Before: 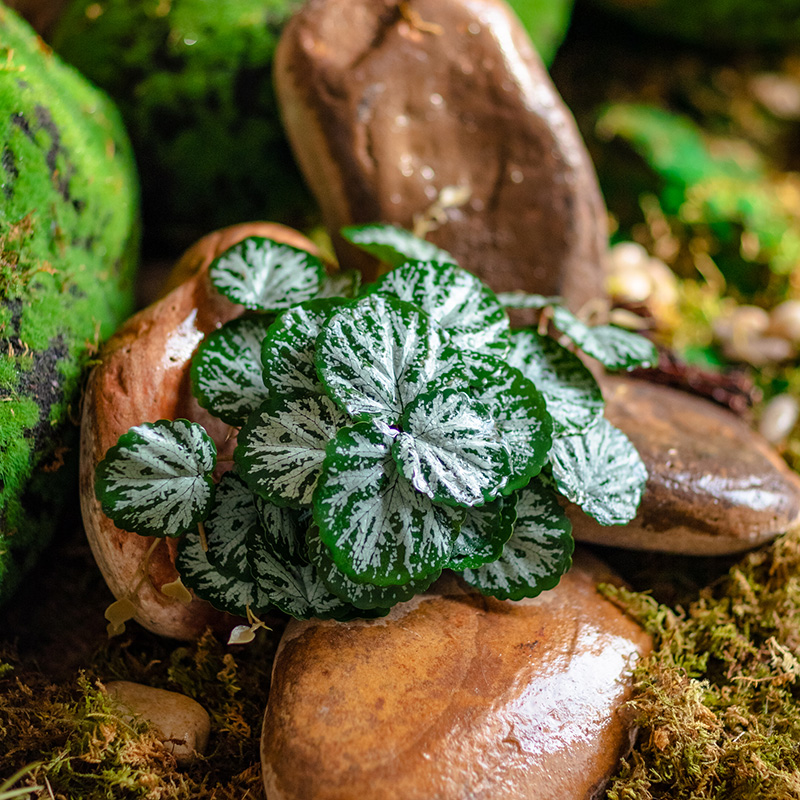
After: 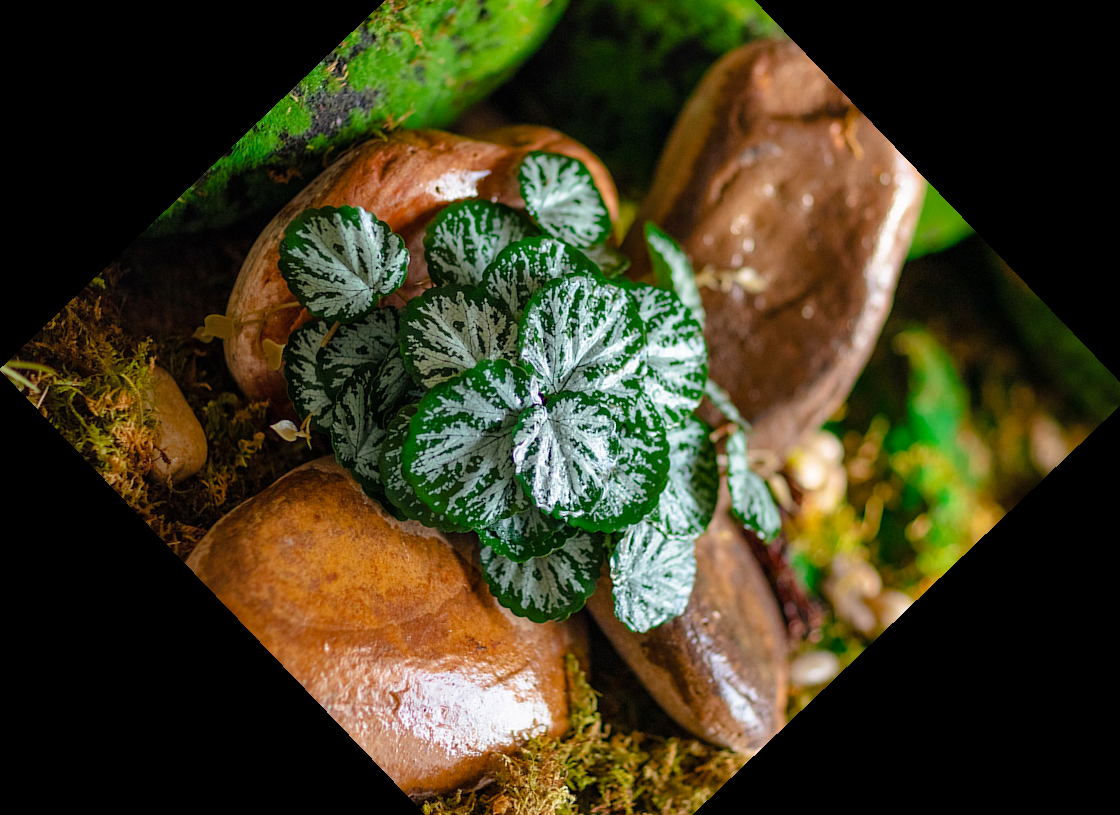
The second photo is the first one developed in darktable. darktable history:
white balance: emerald 1
shadows and highlights: shadows 25, highlights -25
crop and rotate: angle -46.26°, top 16.234%, right 0.912%, bottom 11.704%
color balance rgb: perceptual saturation grading › global saturation 8.89%, saturation formula JzAzBz (2021)
